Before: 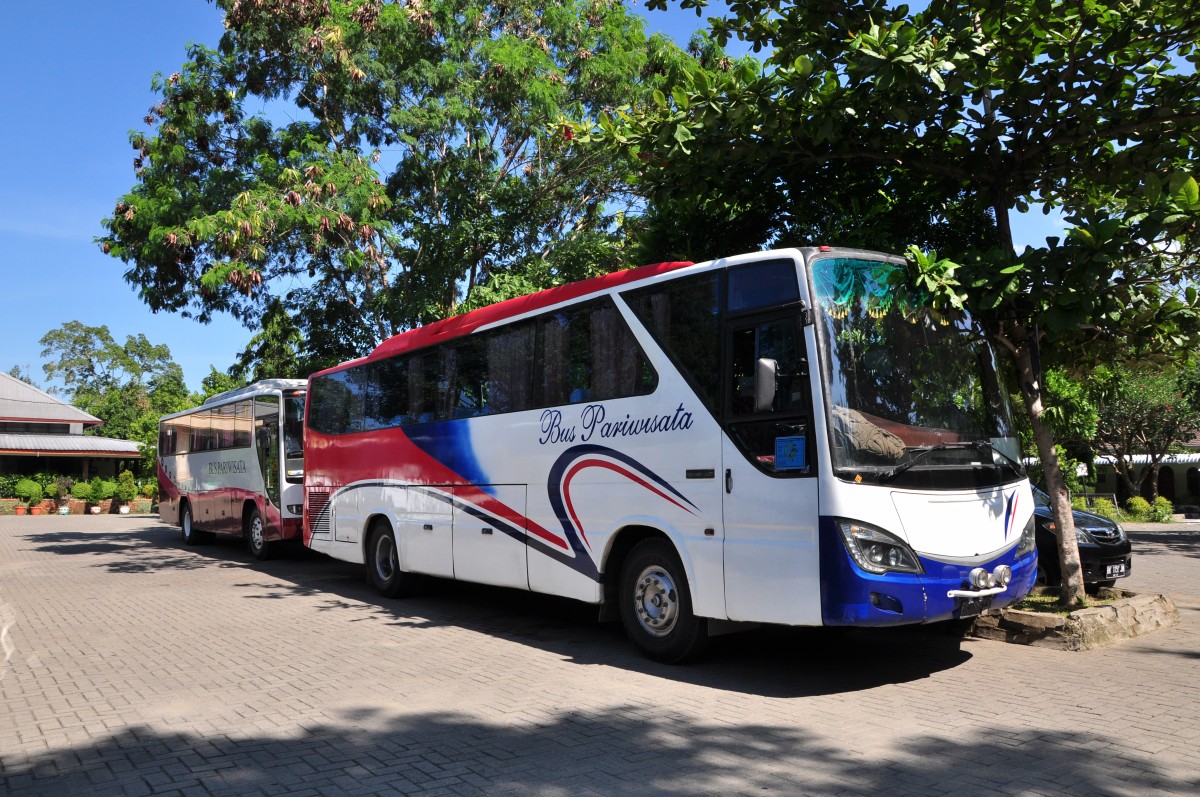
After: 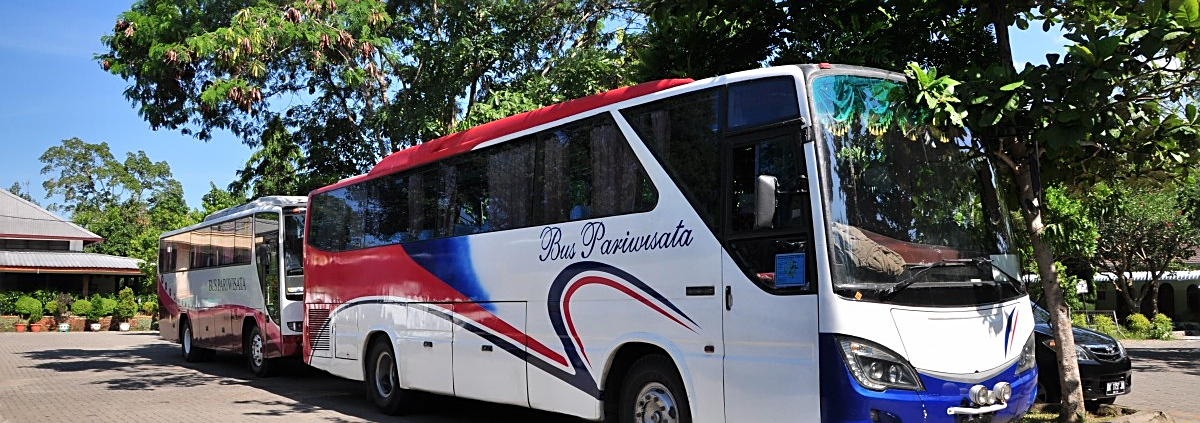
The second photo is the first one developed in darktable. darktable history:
crop and rotate: top 23.054%, bottom 23.756%
shadows and highlights: radius 107.09, shadows 40.89, highlights -72.08, low approximation 0.01, soften with gaussian
sharpen: on, module defaults
